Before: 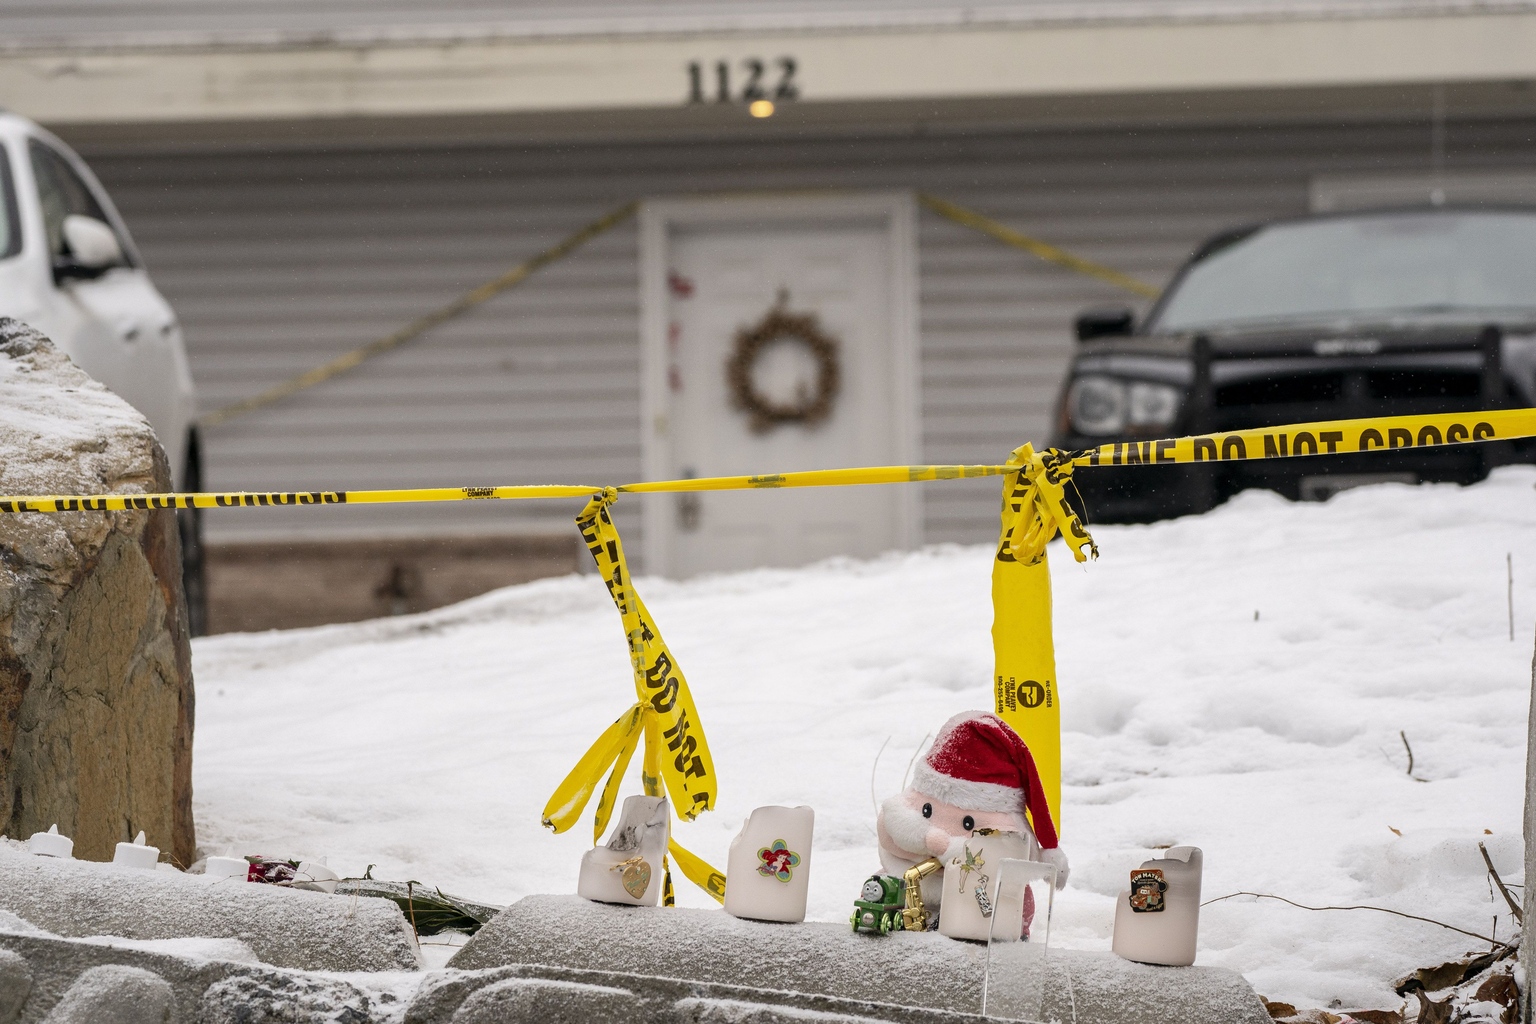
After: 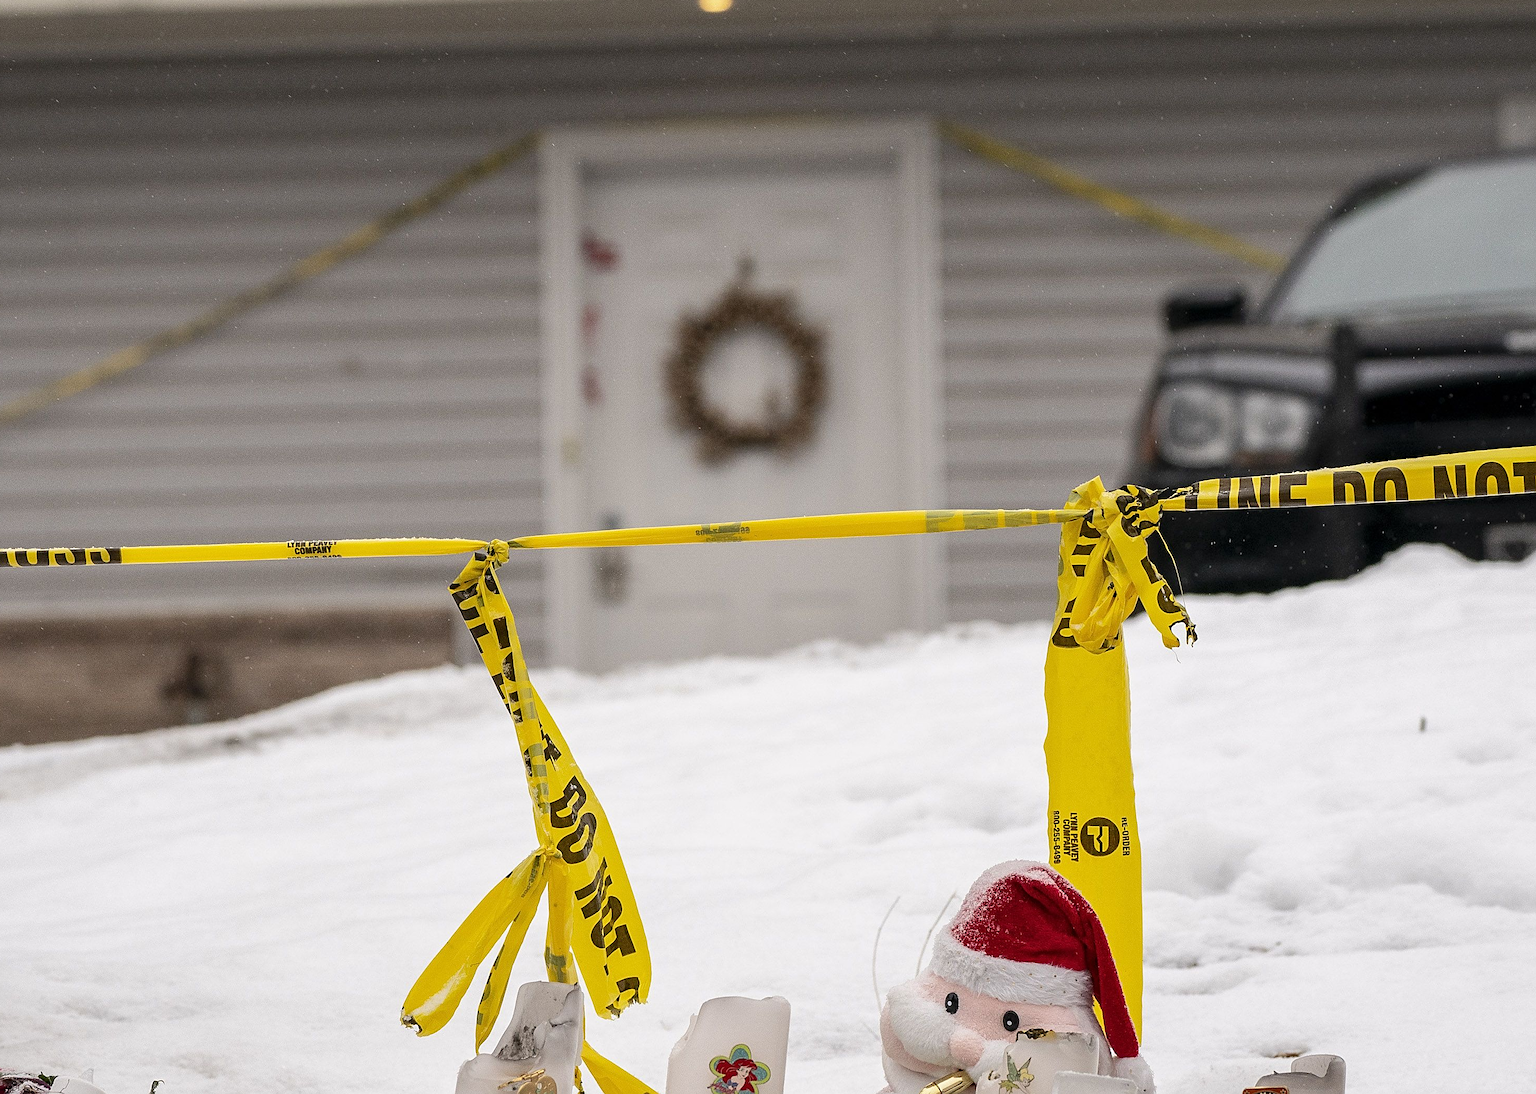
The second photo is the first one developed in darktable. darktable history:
sharpen: on, module defaults
crop and rotate: left 17.046%, top 10.659%, right 12.989%, bottom 14.553%
